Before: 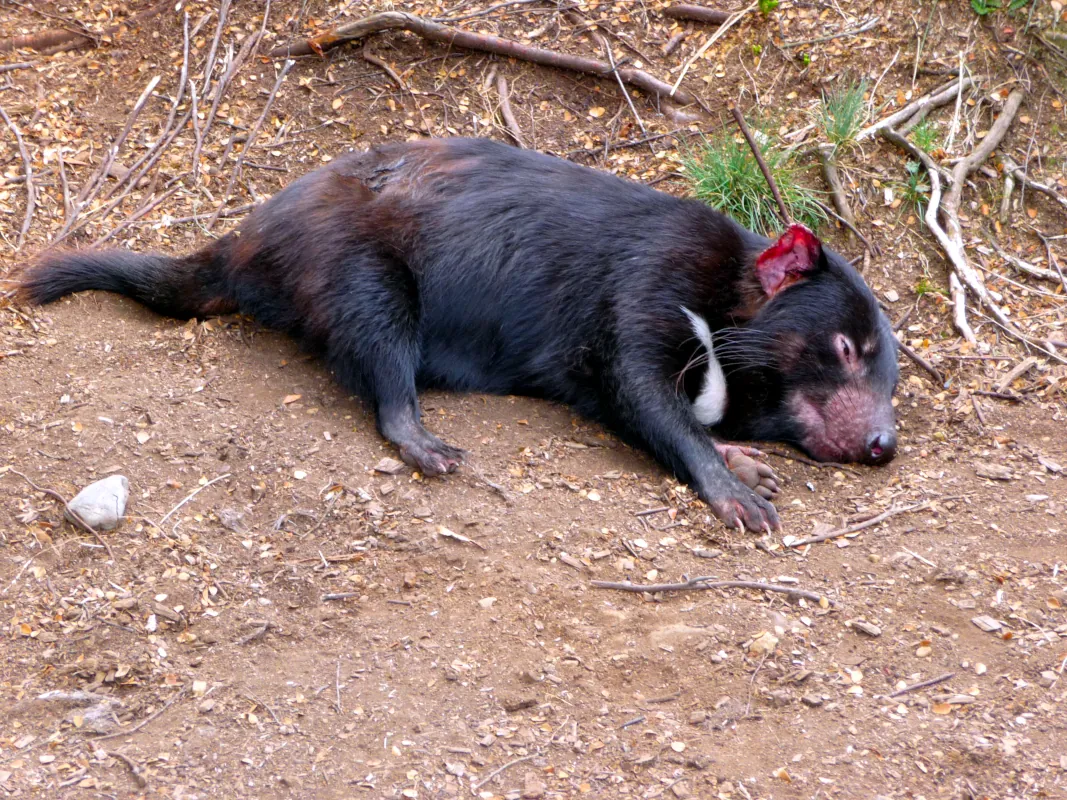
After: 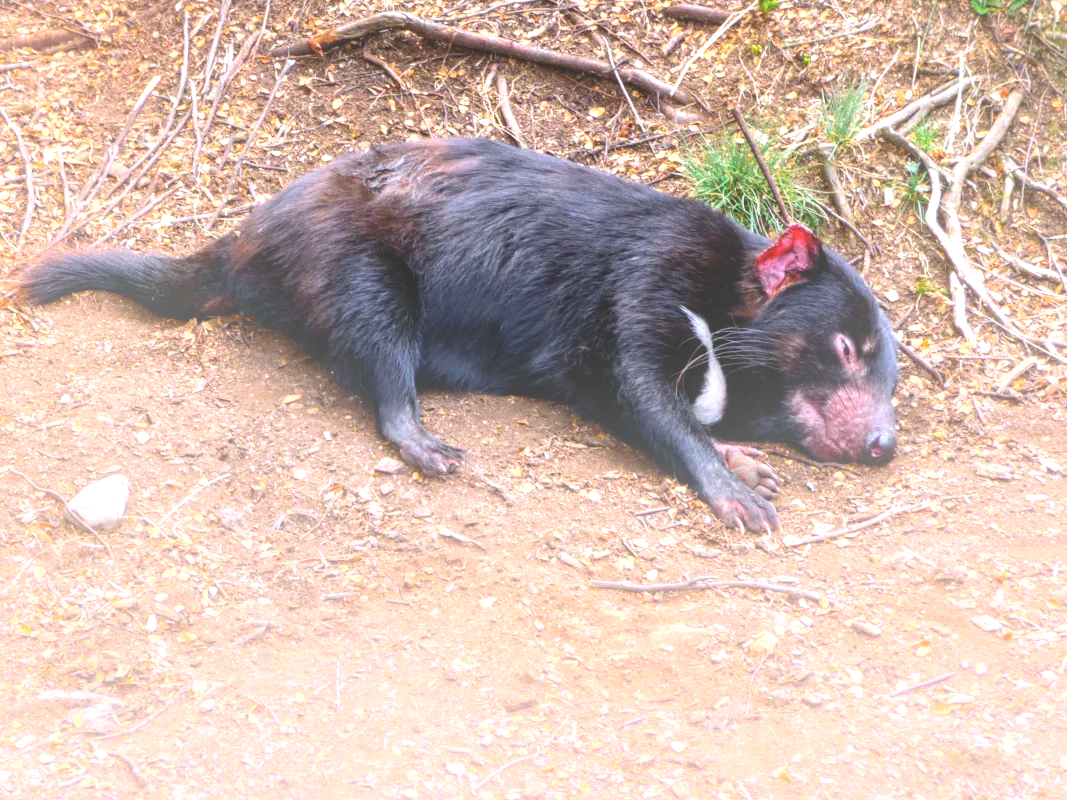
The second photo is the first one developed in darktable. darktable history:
bloom: size 38%, threshold 95%, strength 30%
tone equalizer: -8 EV -0.75 EV, -7 EV -0.7 EV, -6 EV -0.6 EV, -5 EV -0.4 EV, -3 EV 0.4 EV, -2 EV 0.6 EV, -1 EV 0.7 EV, +0 EV 0.75 EV, edges refinement/feathering 500, mask exposure compensation -1.57 EV, preserve details no
local contrast: on, module defaults
